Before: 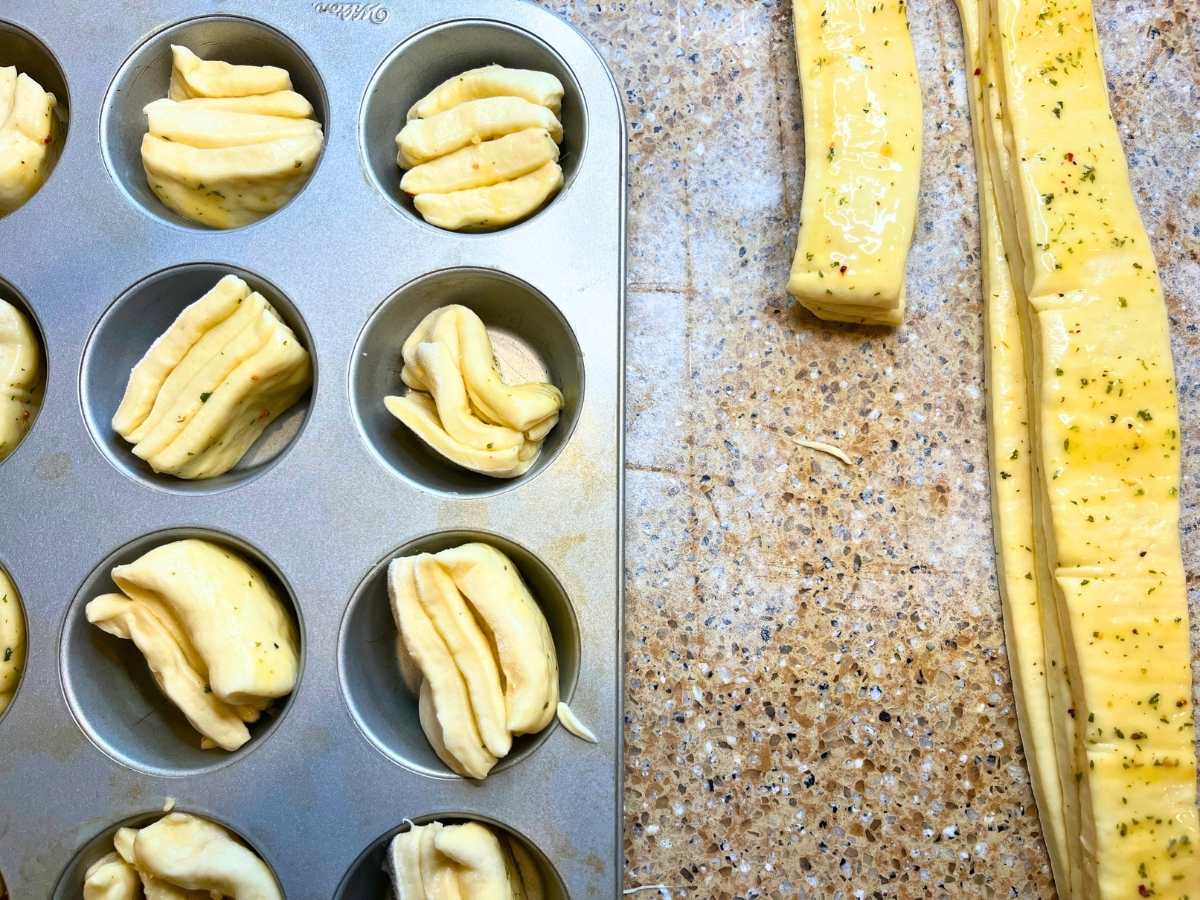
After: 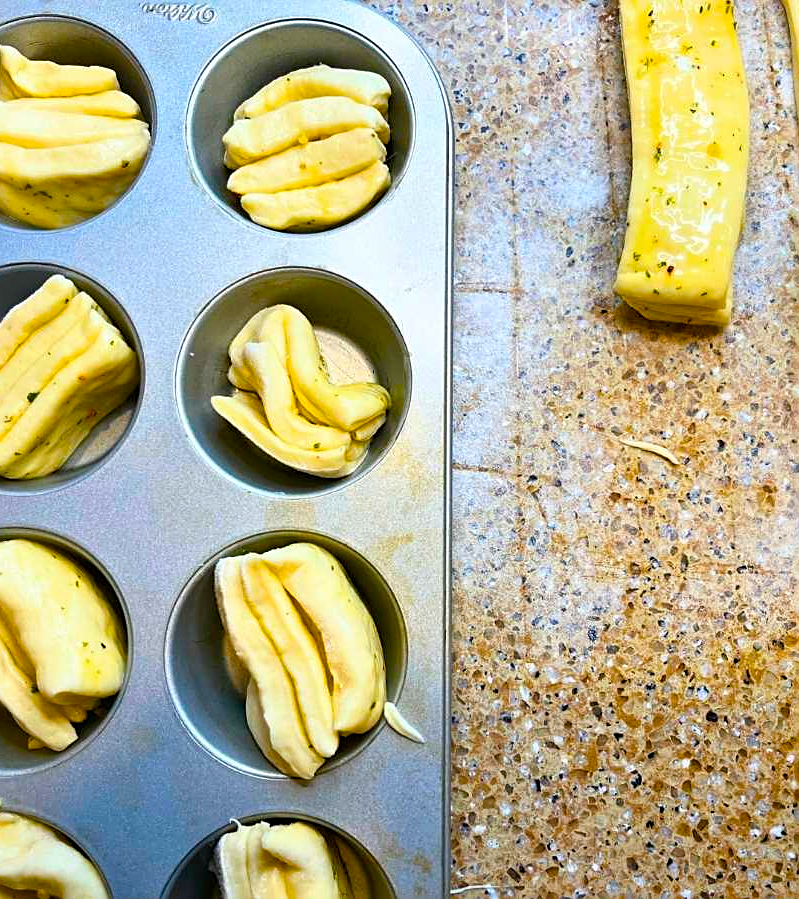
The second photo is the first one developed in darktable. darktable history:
crop and rotate: left 14.481%, right 18.875%
sharpen: on, module defaults
color balance rgb: perceptual saturation grading › global saturation 36.116%, perceptual saturation grading › shadows 35.793%, global vibrance 9.661%
